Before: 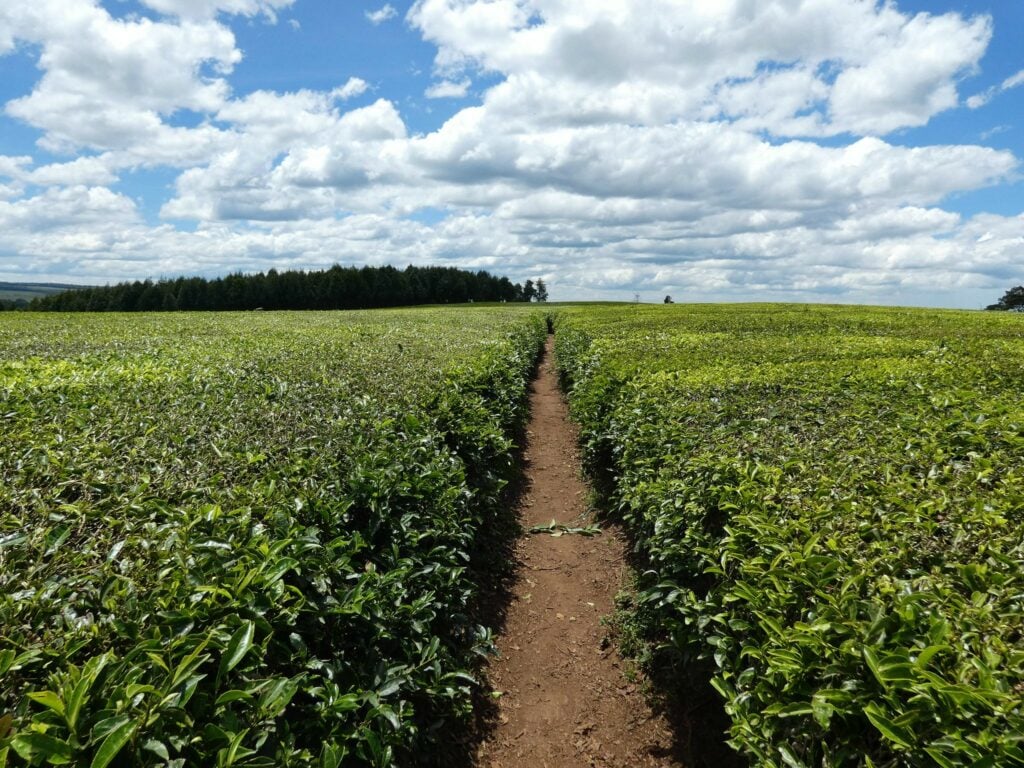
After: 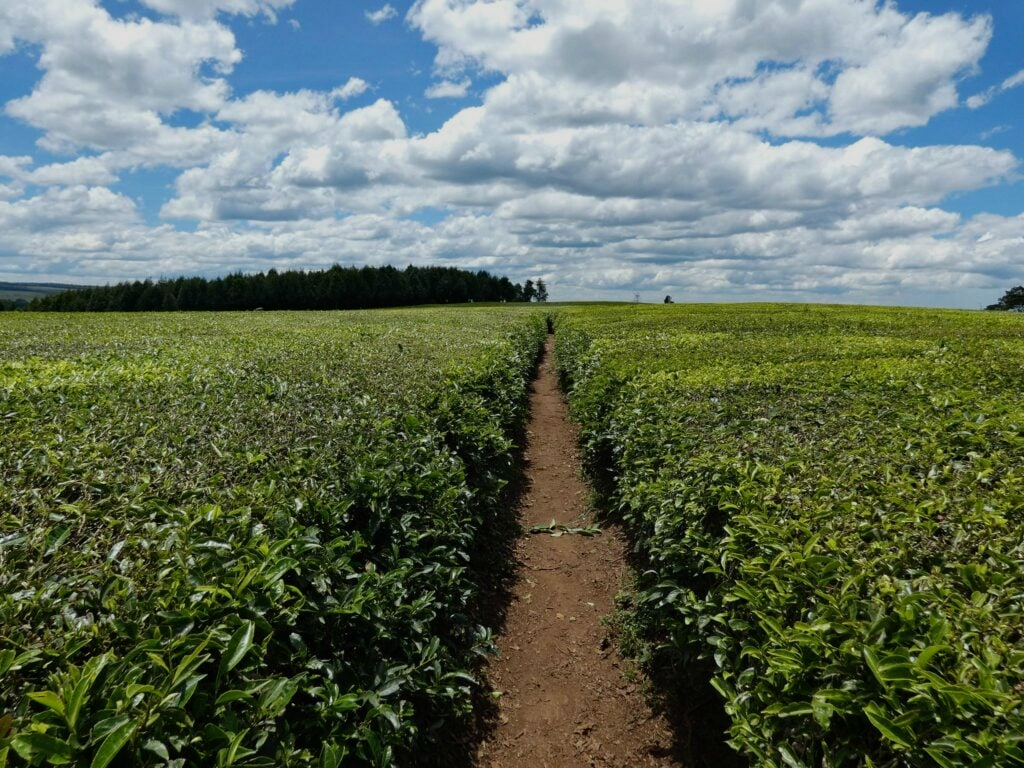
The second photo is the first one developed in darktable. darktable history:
haze removal: compatibility mode true, adaptive false
exposure: exposure -0.462 EV, compensate highlight preservation false
